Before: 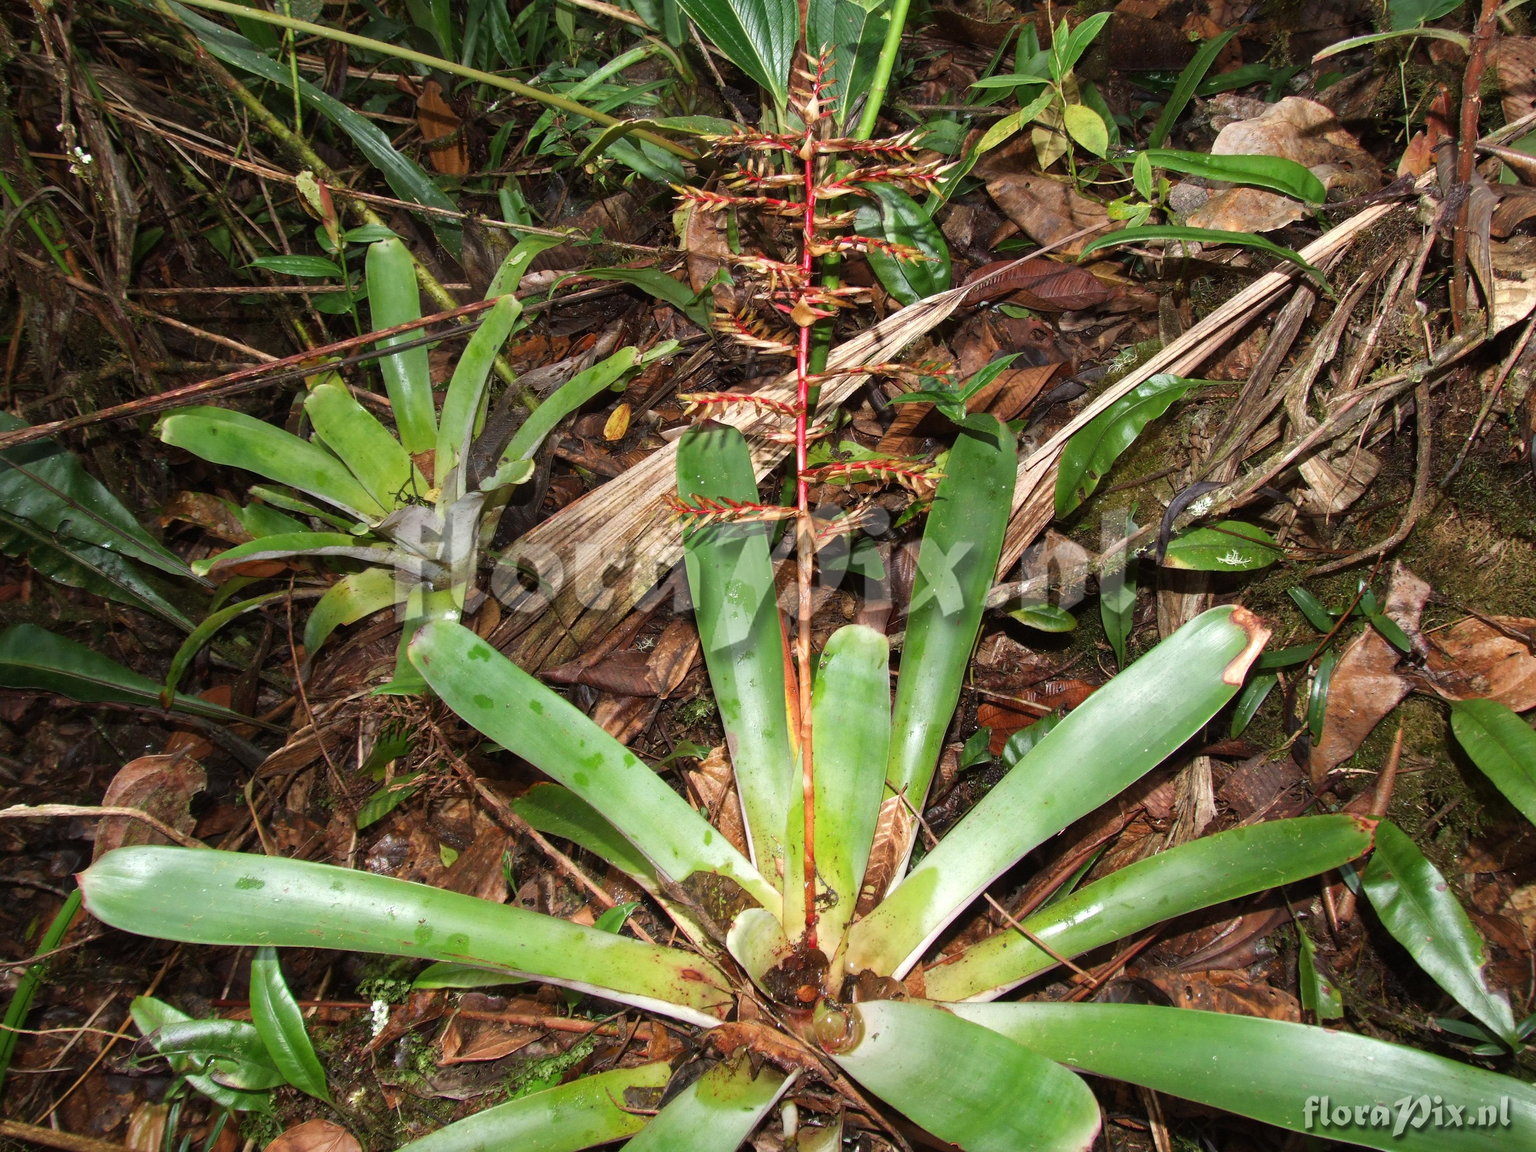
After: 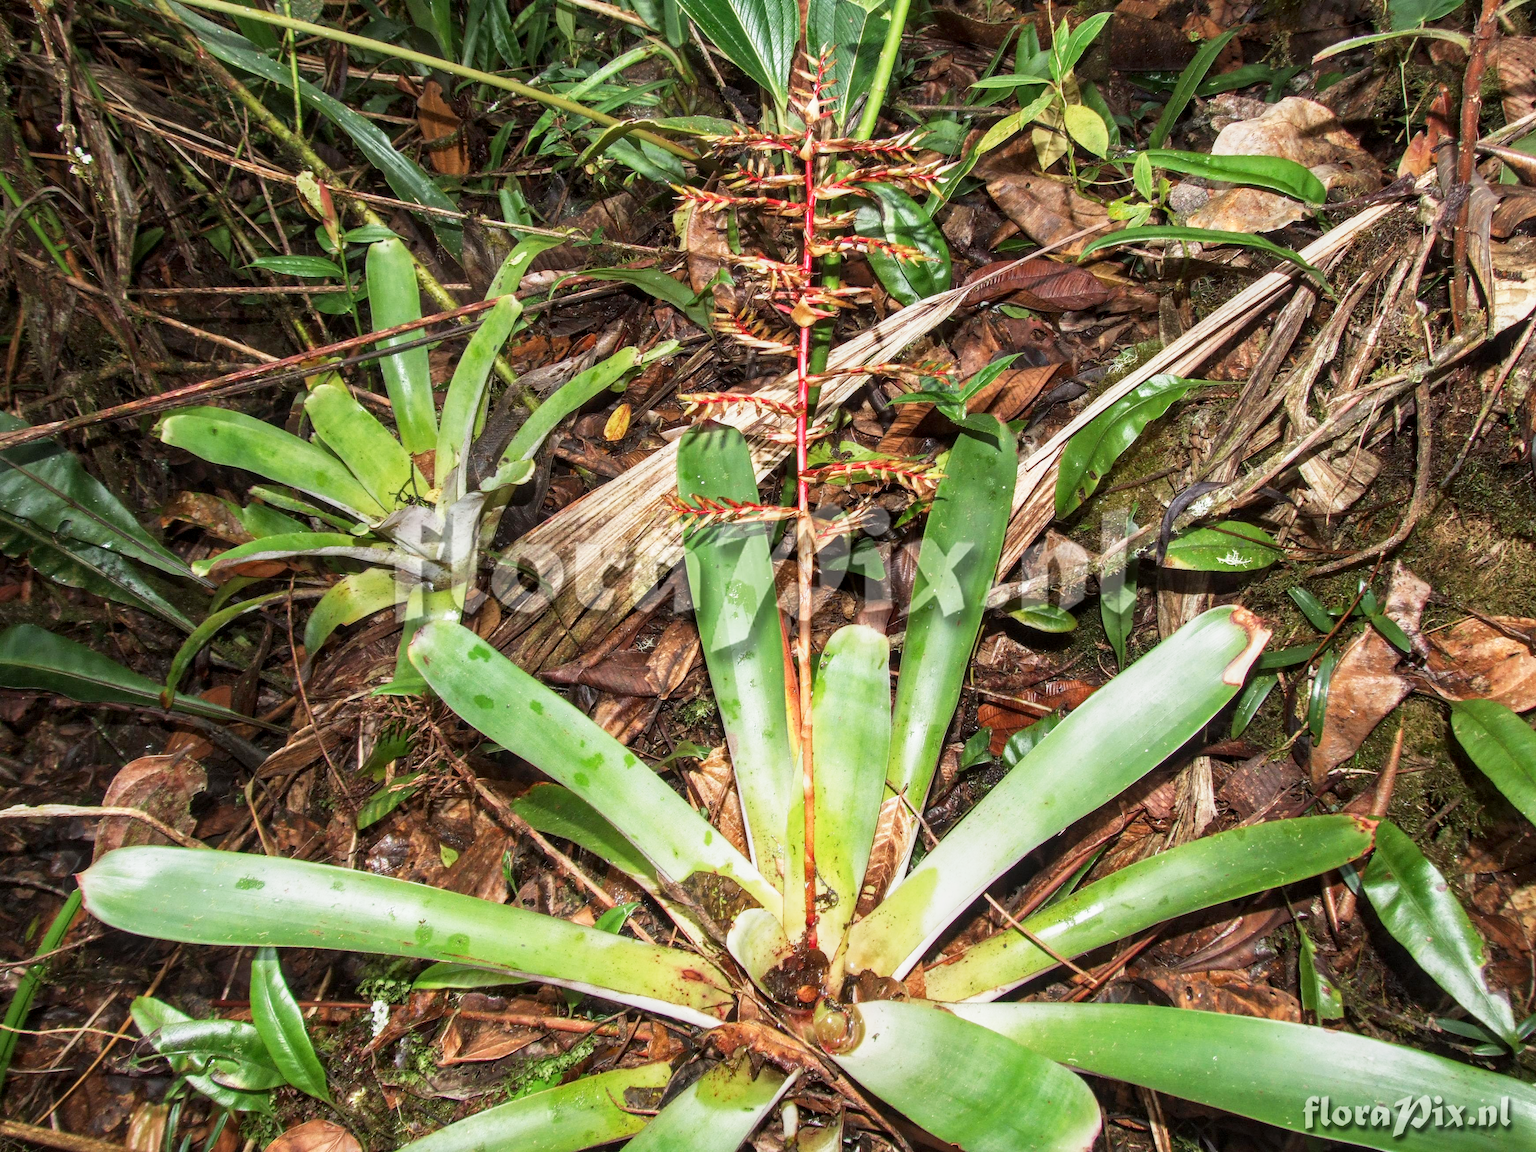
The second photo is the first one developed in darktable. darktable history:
local contrast: detail 130%
base curve: curves: ch0 [(0, 0) (0.088, 0.125) (0.176, 0.251) (0.354, 0.501) (0.613, 0.749) (1, 0.877)], preserve colors none
